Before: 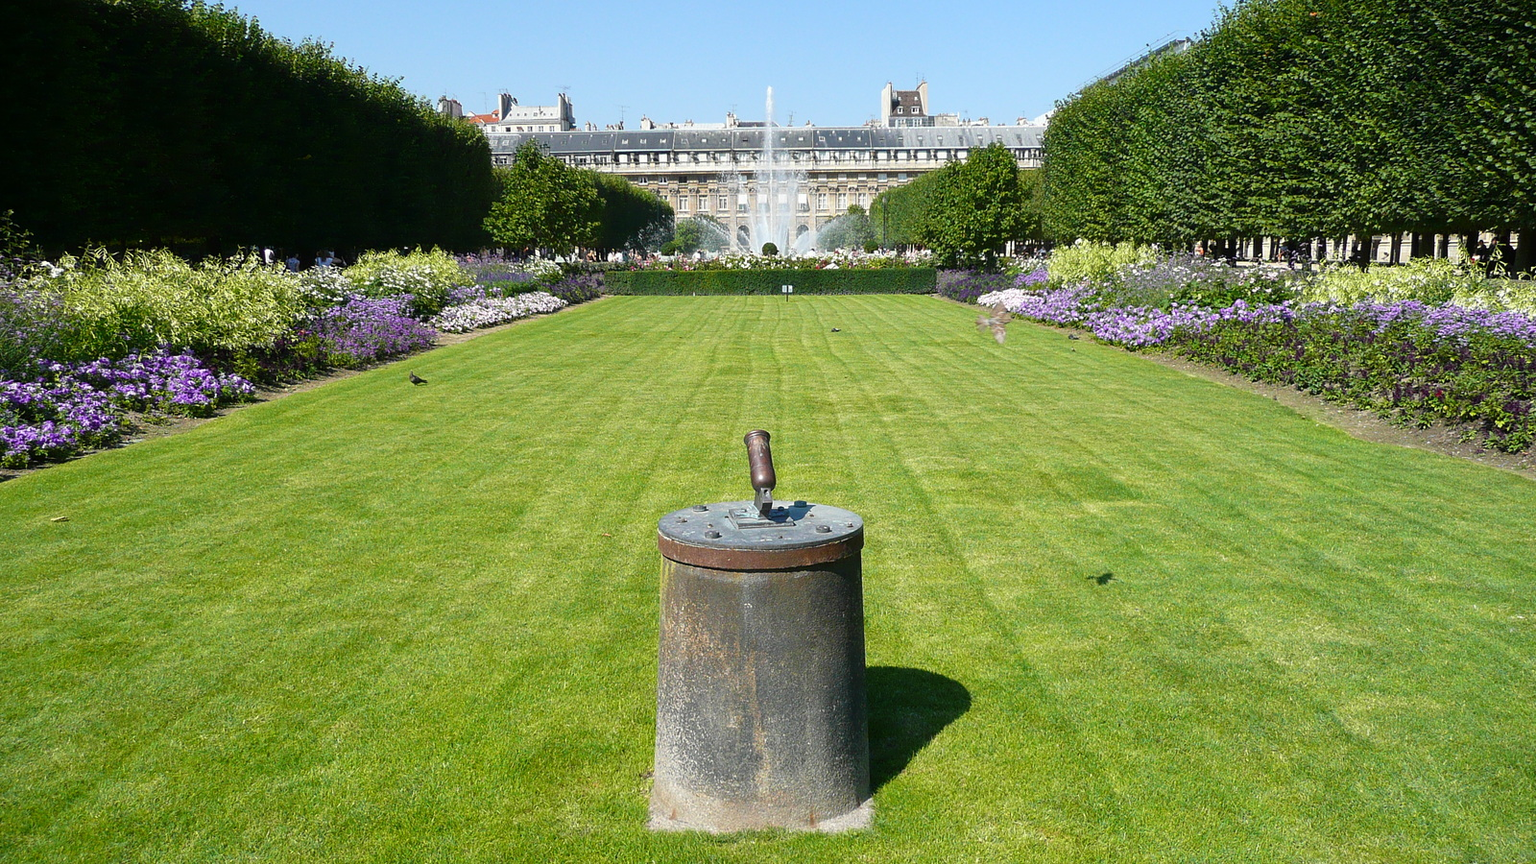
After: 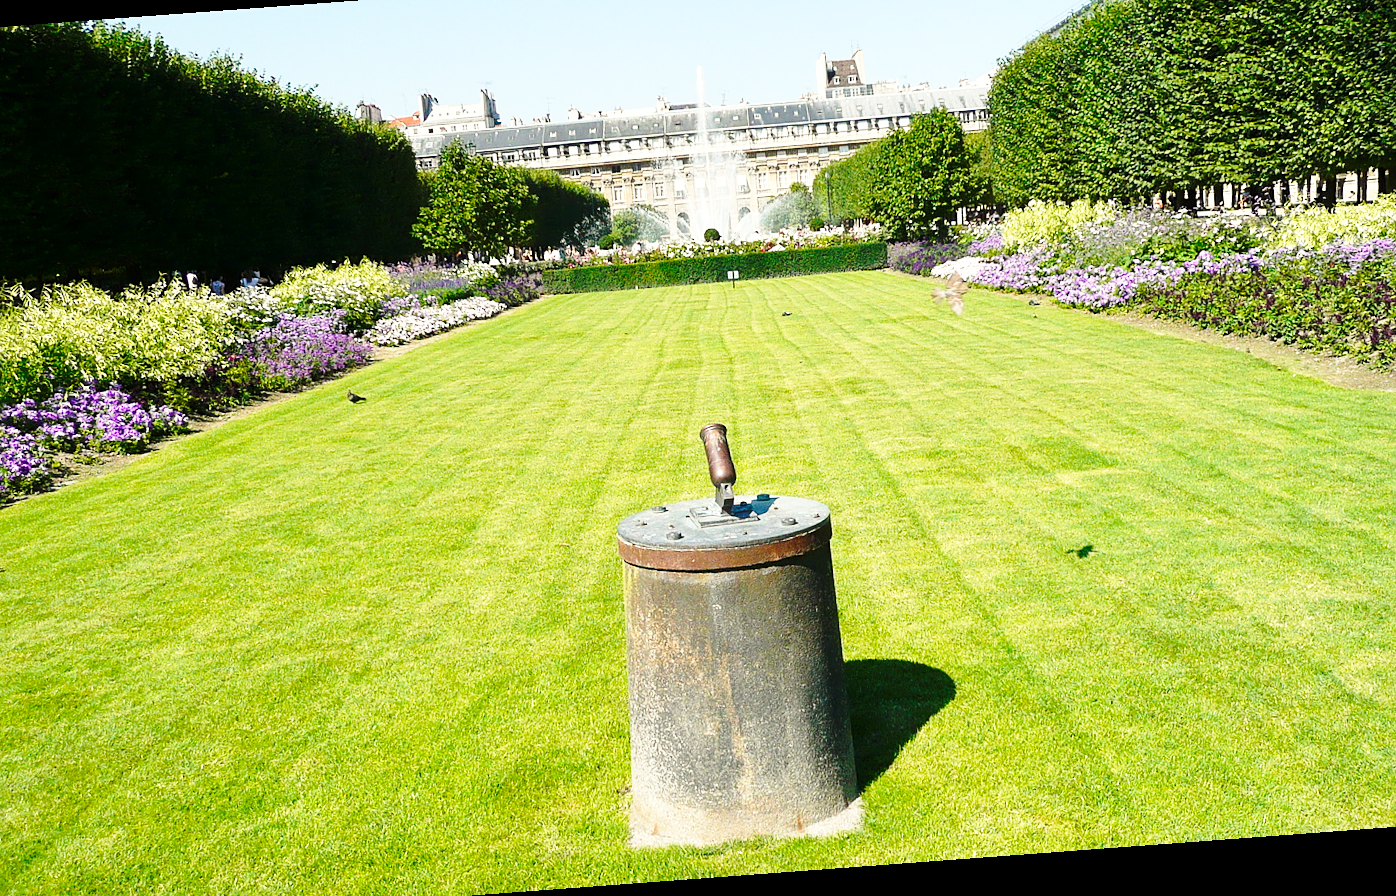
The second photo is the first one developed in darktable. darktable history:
crop: left 6.446%, top 8.188%, right 9.538%, bottom 3.548%
rotate and perspective: rotation -4.25°, automatic cropping off
sharpen: amount 0.2
base curve: curves: ch0 [(0, 0) (0.036, 0.037) (0.121, 0.228) (0.46, 0.76) (0.859, 0.983) (1, 1)], preserve colors none
white balance: red 1.029, blue 0.92
exposure: black level correction 0.001, exposure 0.191 EV, compensate highlight preservation false
